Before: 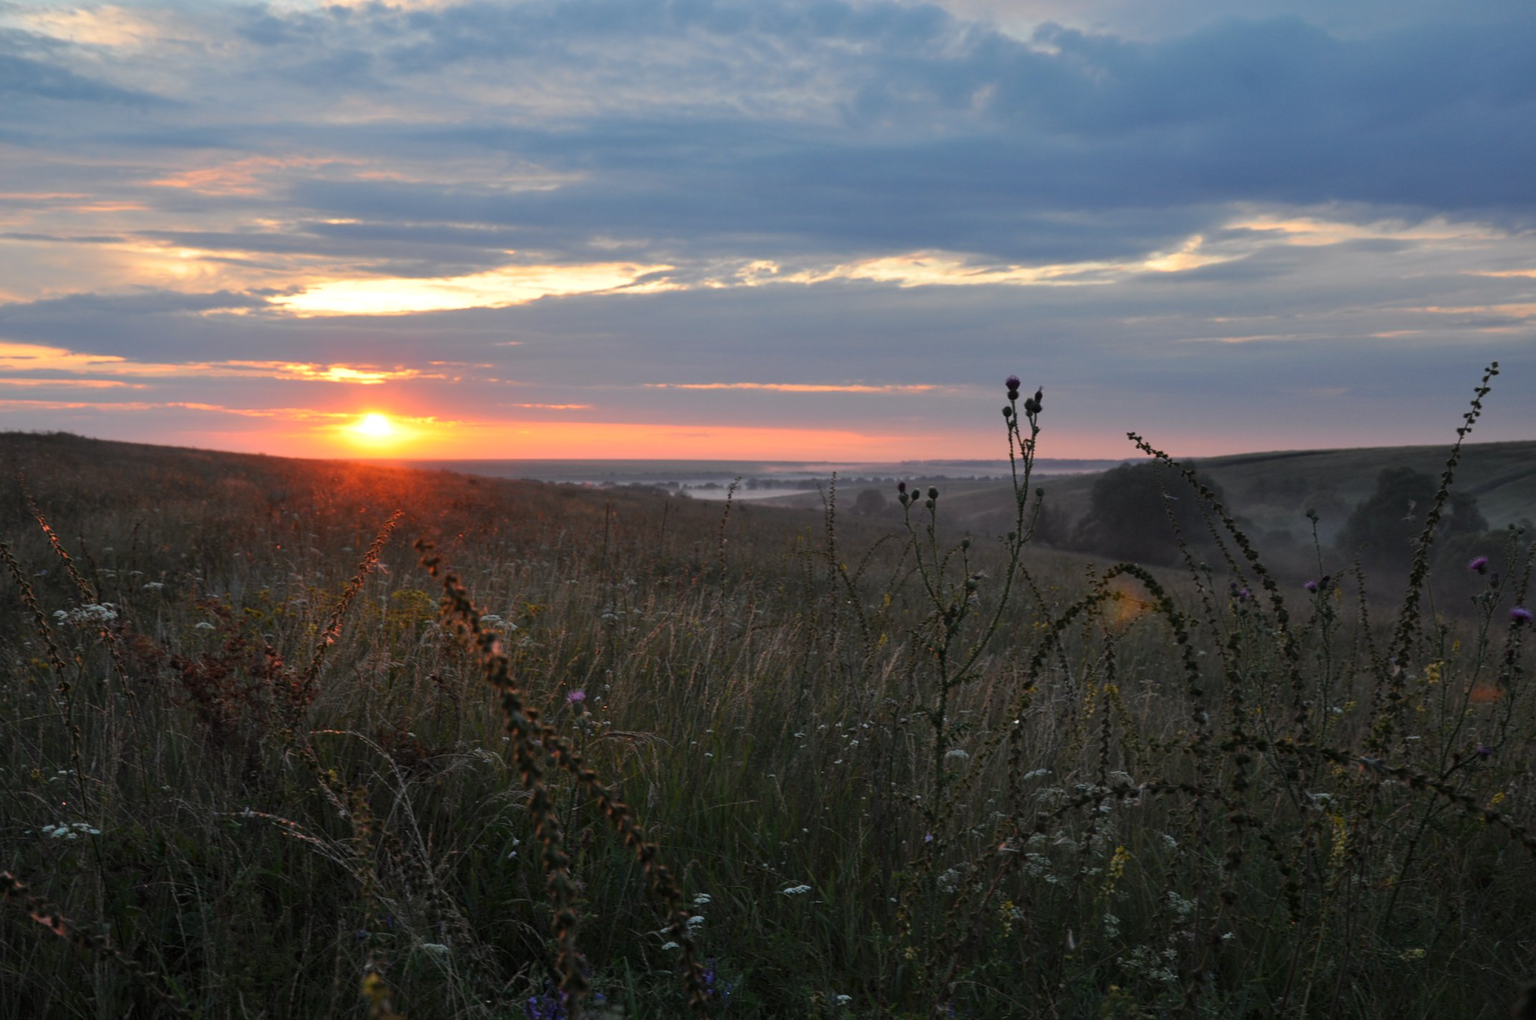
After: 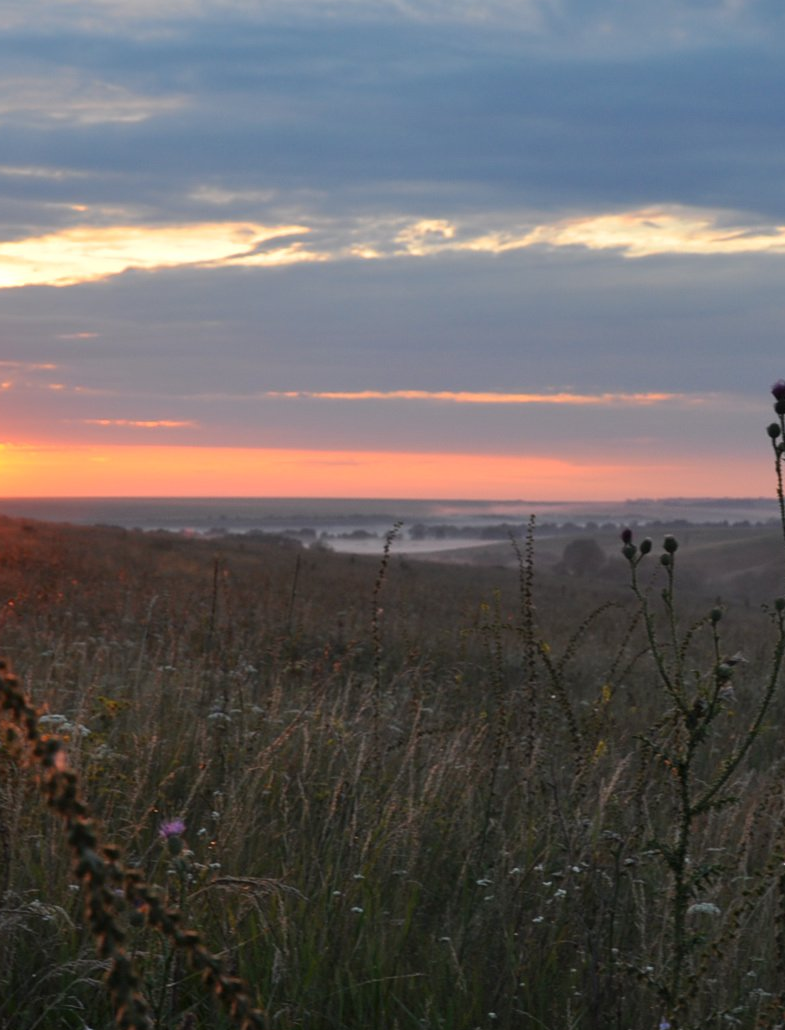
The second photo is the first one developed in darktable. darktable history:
crop and rotate: left 29.488%, top 10.18%, right 33.887%, bottom 17.436%
